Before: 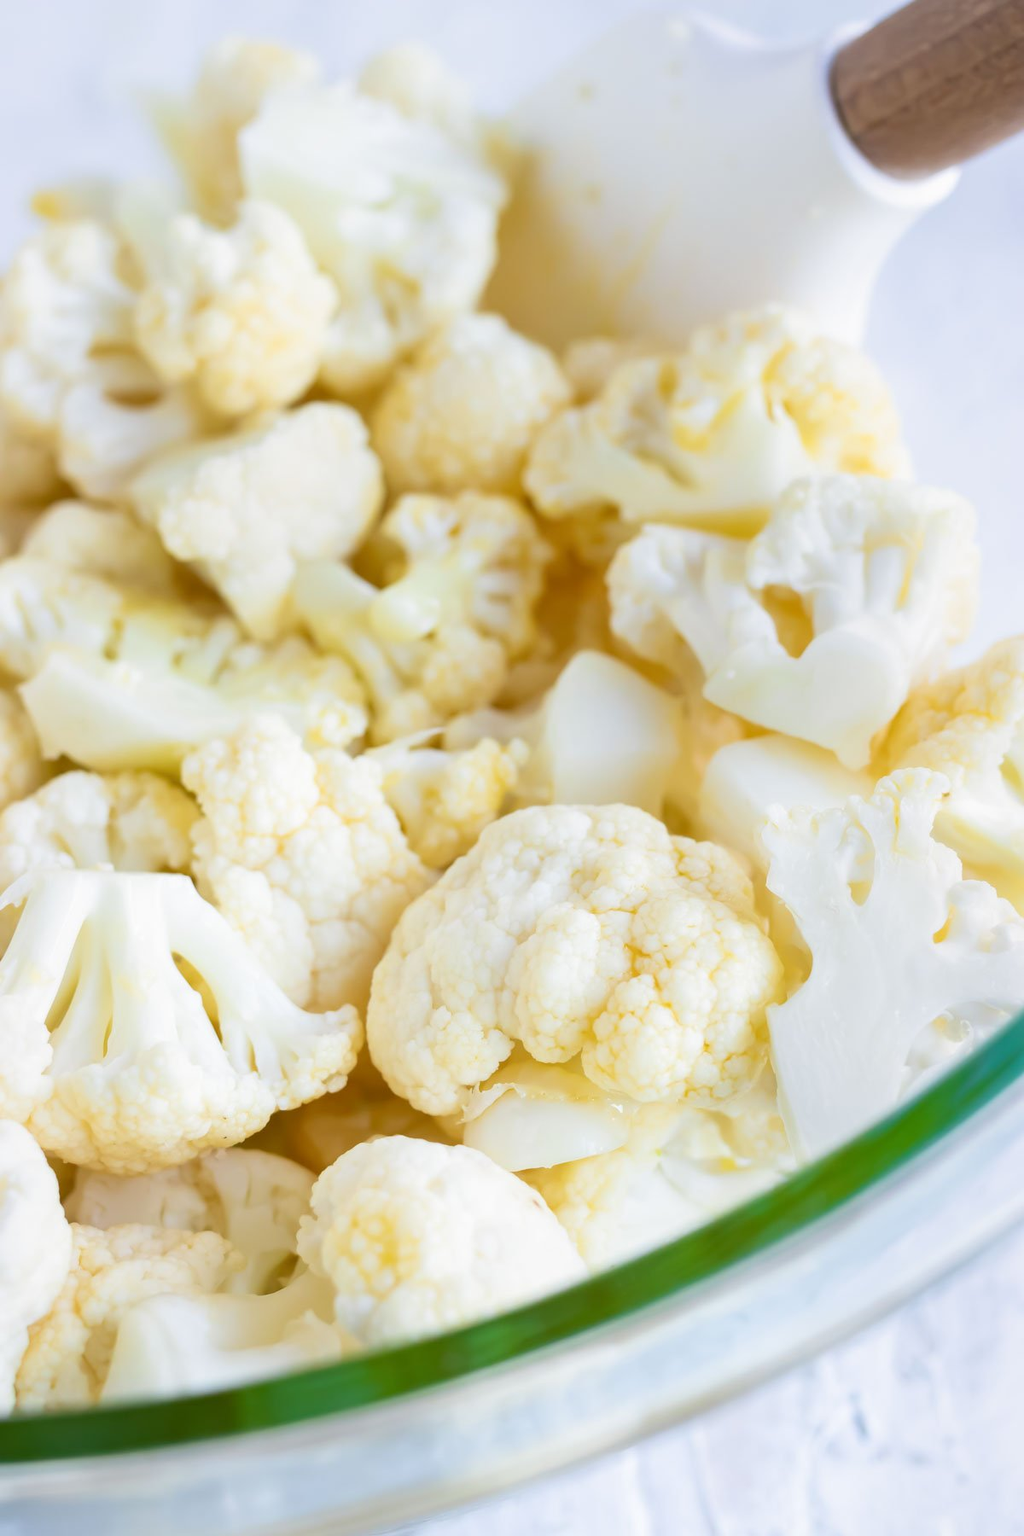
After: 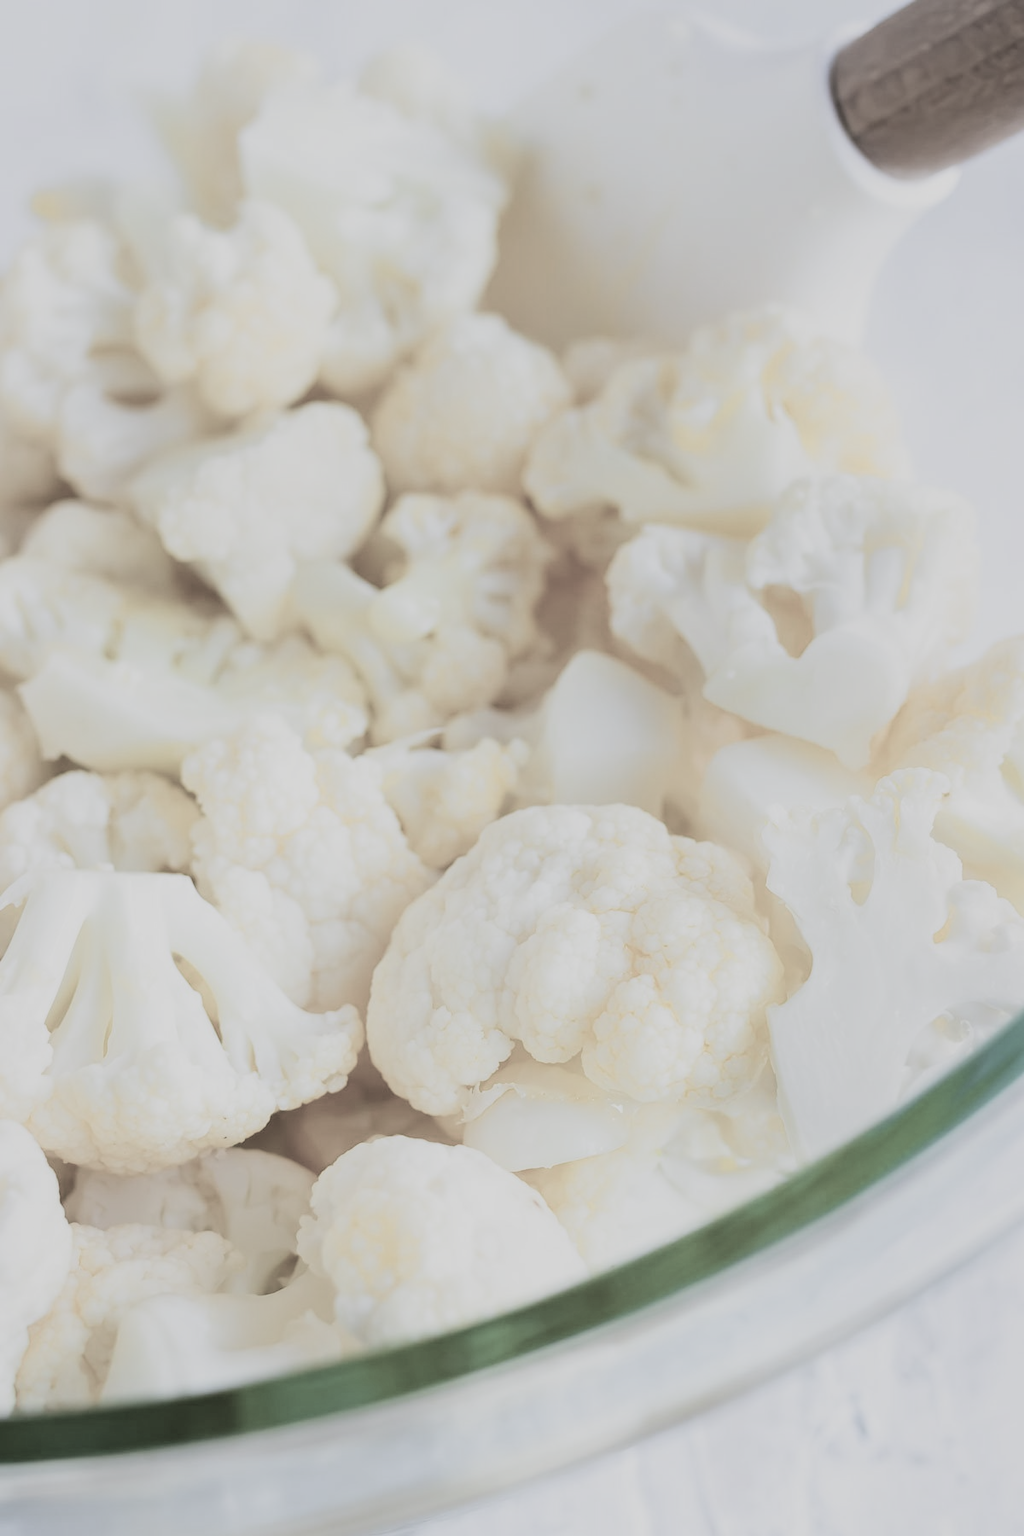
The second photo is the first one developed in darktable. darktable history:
filmic rgb: black relative exposure -5.02 EV, white relative exposure 3.98 EV, hardness 2.89, contrast 1.193, highlights saturation mix -31.01%, color science v5 (2021), contrast in shadows safe, contrast in highlights safe
